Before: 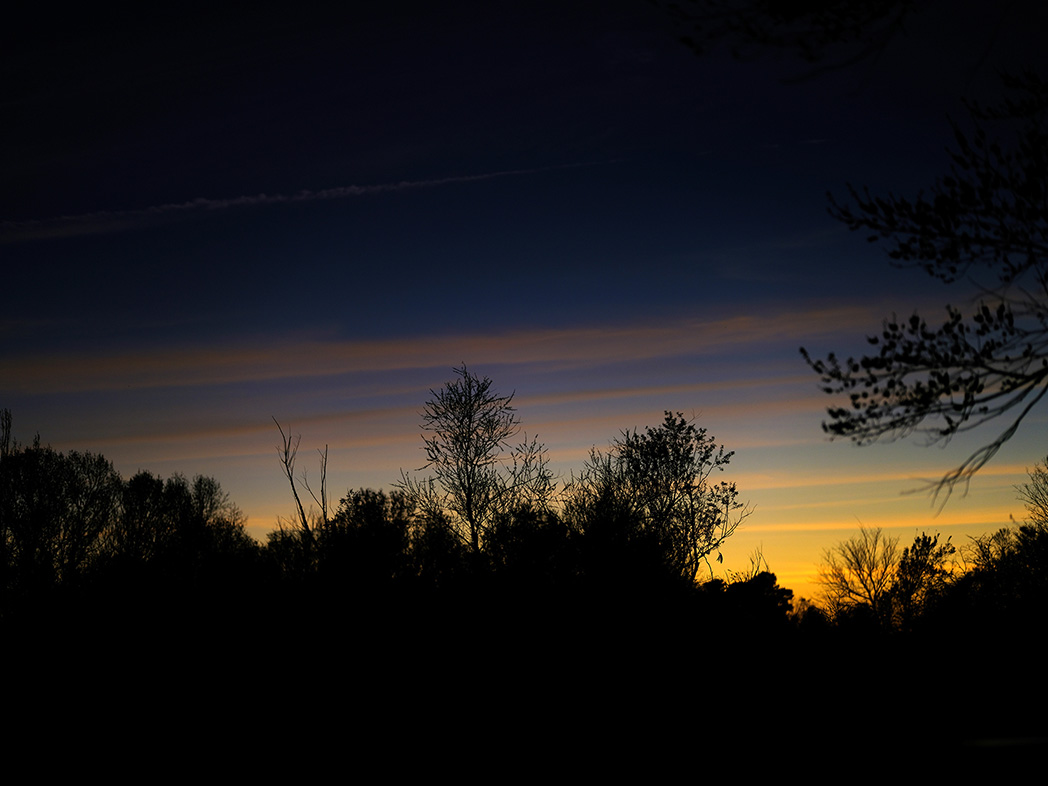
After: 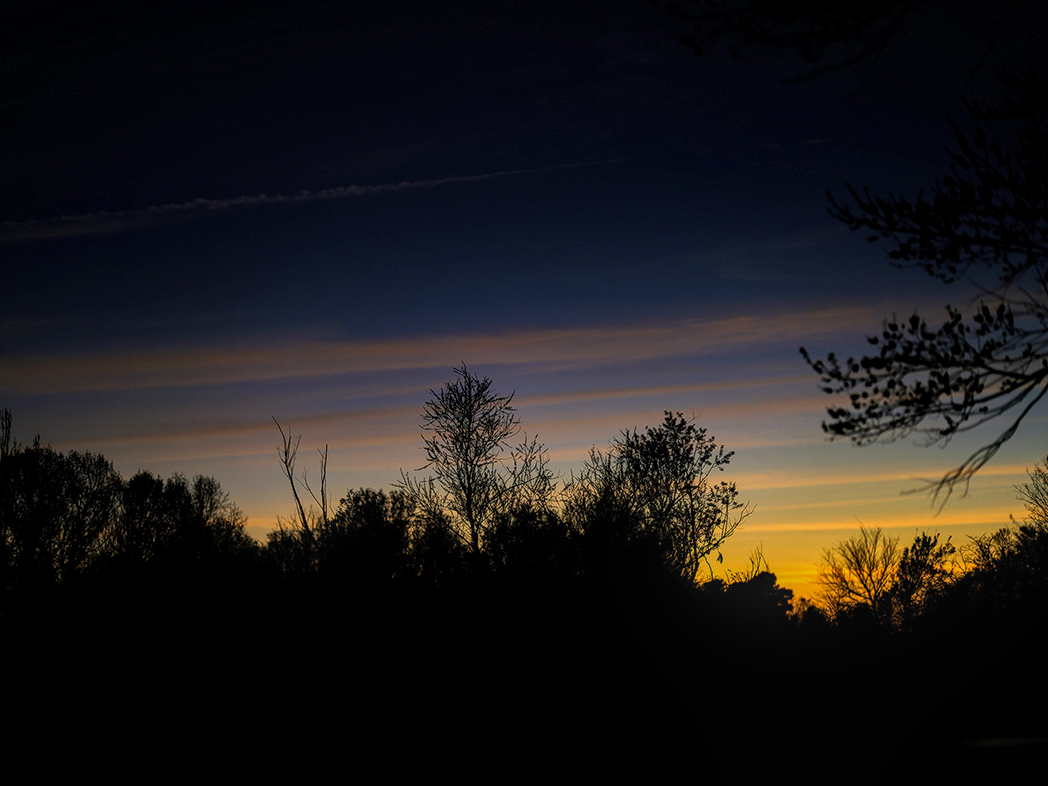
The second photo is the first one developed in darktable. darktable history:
local contrast: highlights 6%, shadows 3%, detail 133%
